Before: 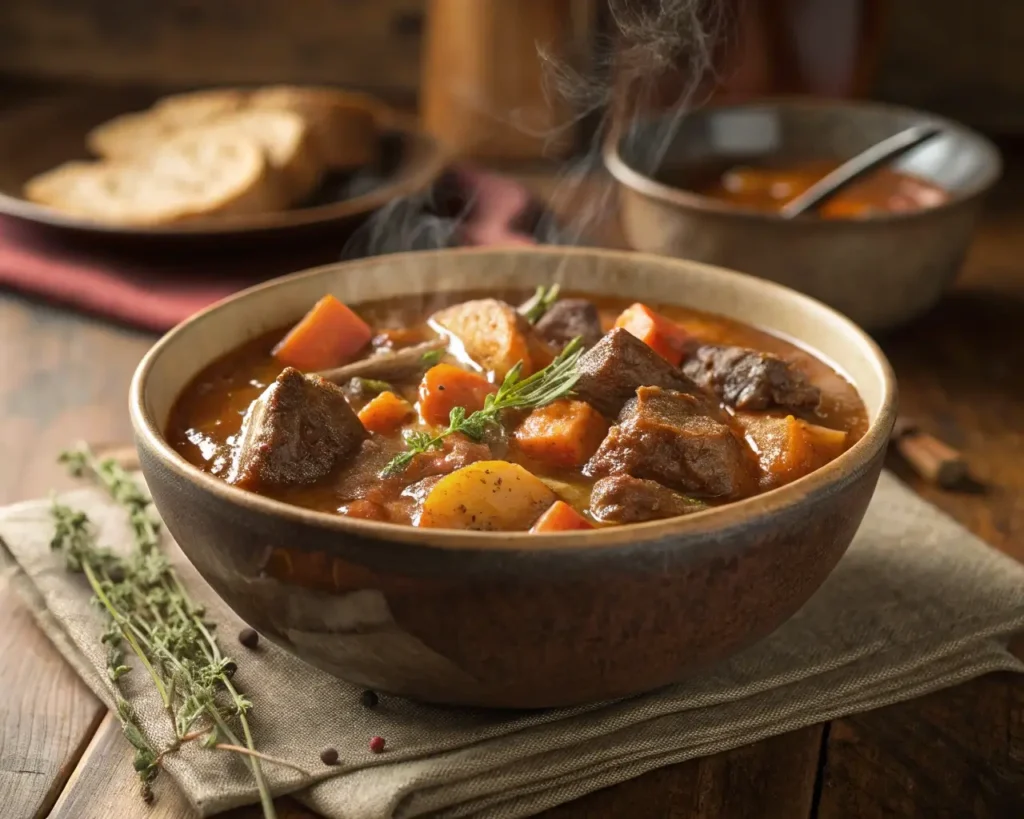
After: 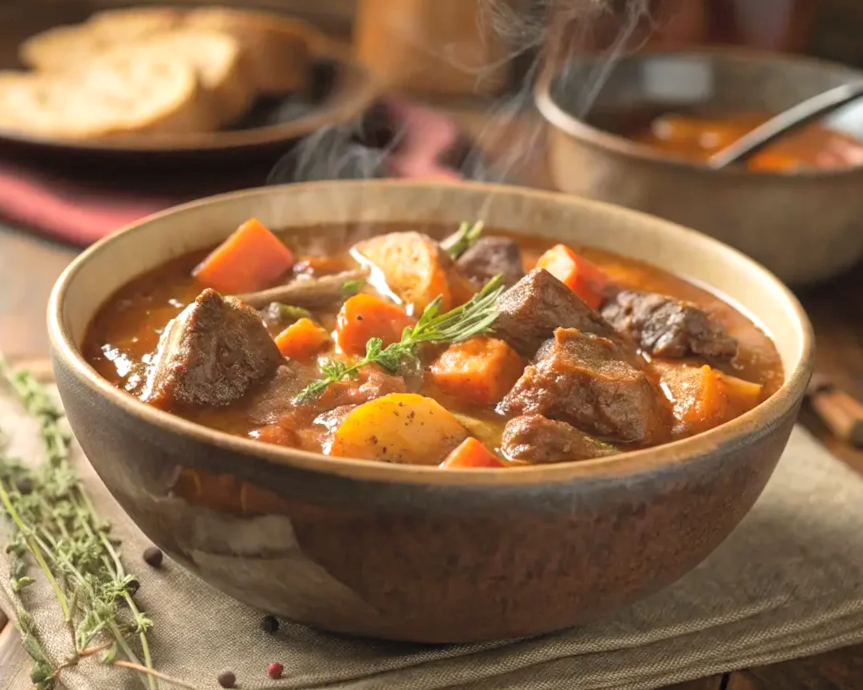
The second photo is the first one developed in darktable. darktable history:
crop and rotate: angle -3.27°, left 5.211%, top 5.211%, right 4.607%, bottom 4.607%
exposure: exposure 0.2 EV, compensate highlight preservation false
color correction: saturation 1.1
contrast brightness saturation: brightness 0.15
